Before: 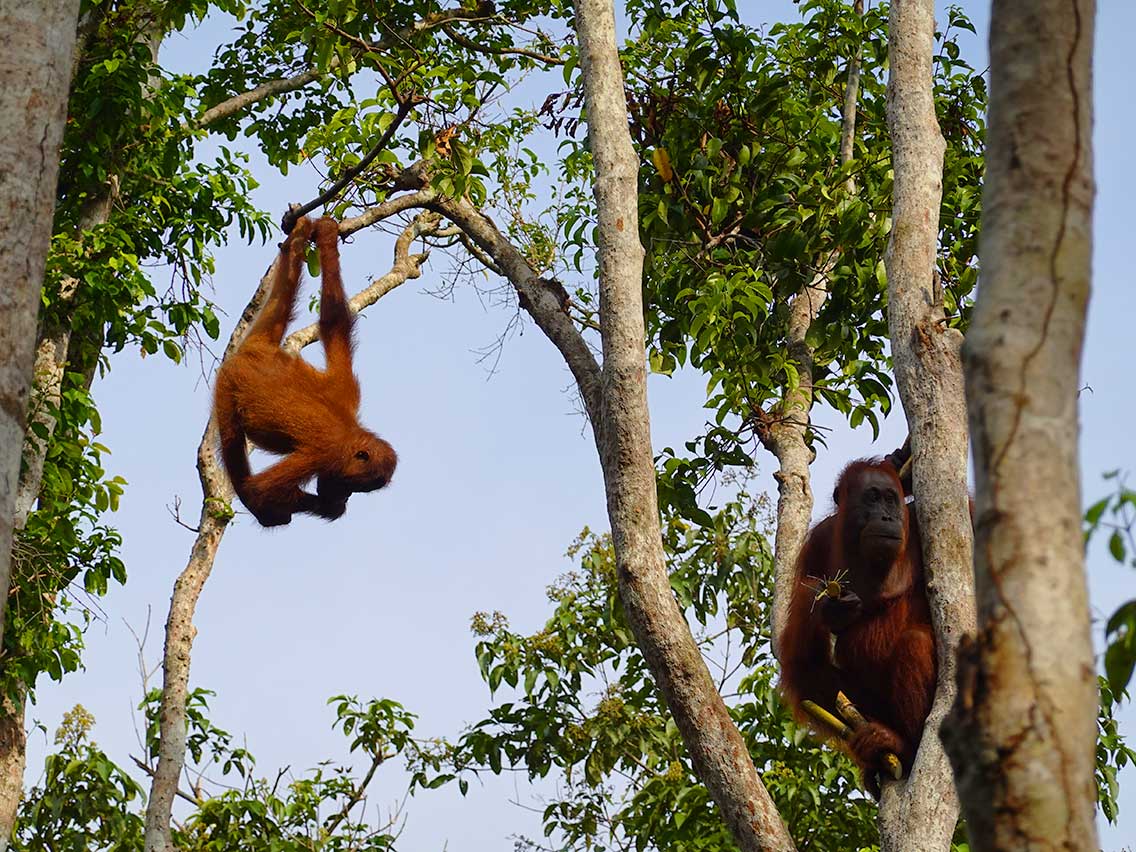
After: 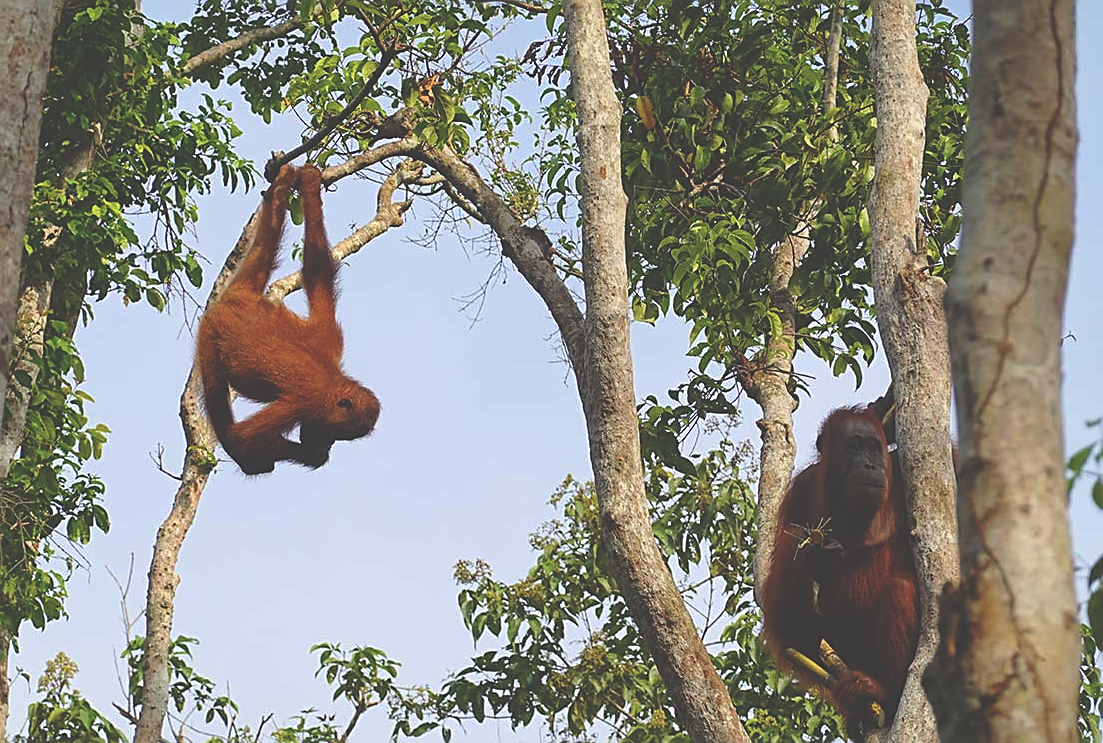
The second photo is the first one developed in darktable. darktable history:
sharpen: on, module defaults
exposure: black level correction -0.041, exposure 0.064 EV, compensate highlight preservation false
crop: left 1.507%, top 6.147%, right 1.379%, bottom 6.637%
